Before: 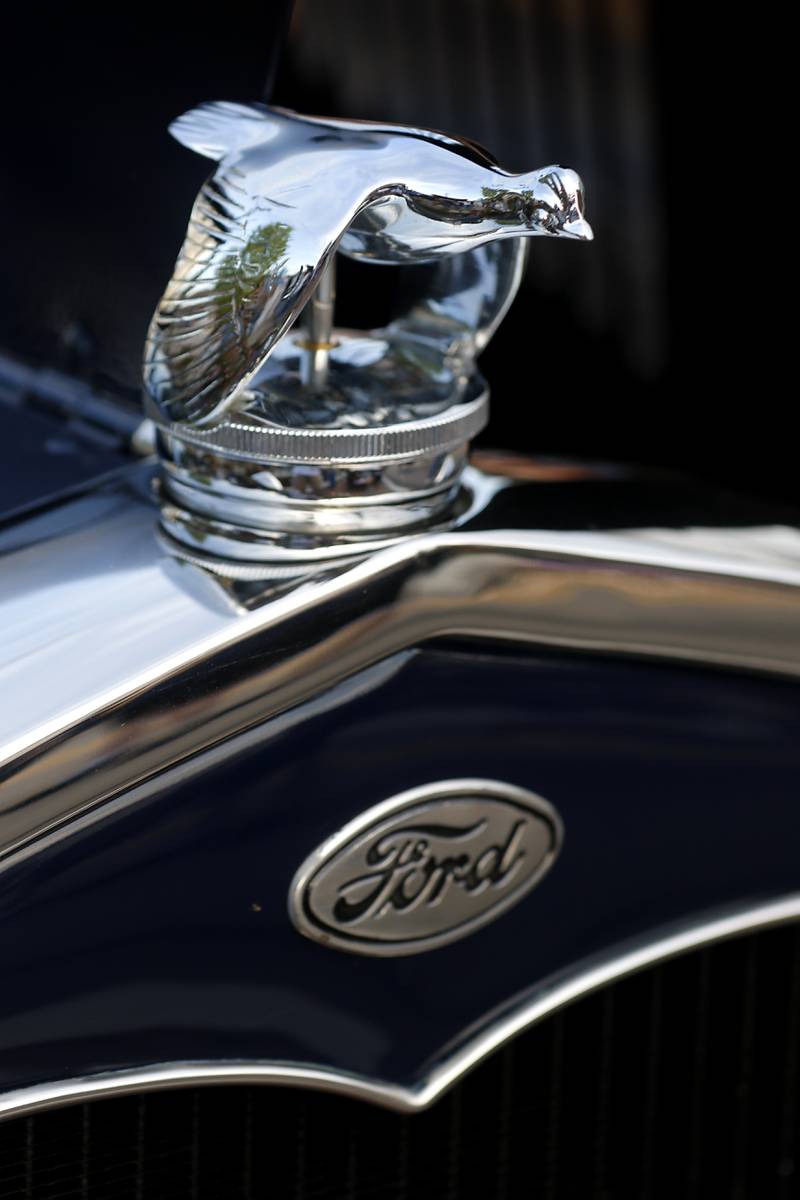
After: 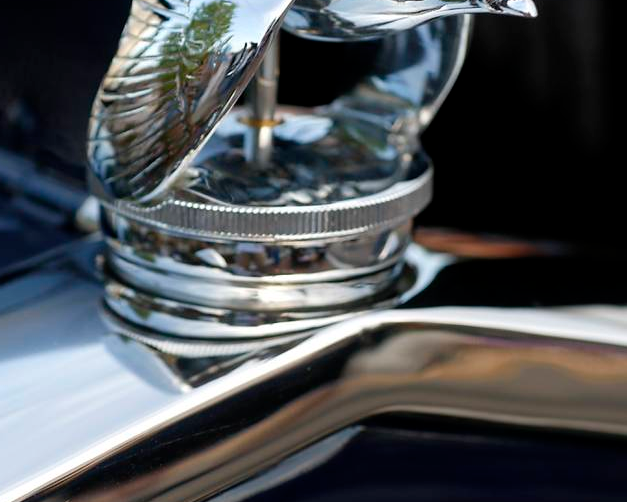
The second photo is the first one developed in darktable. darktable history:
crop: left 7.108%, top 18.619%, right 14.449%, bottom 39.501%
